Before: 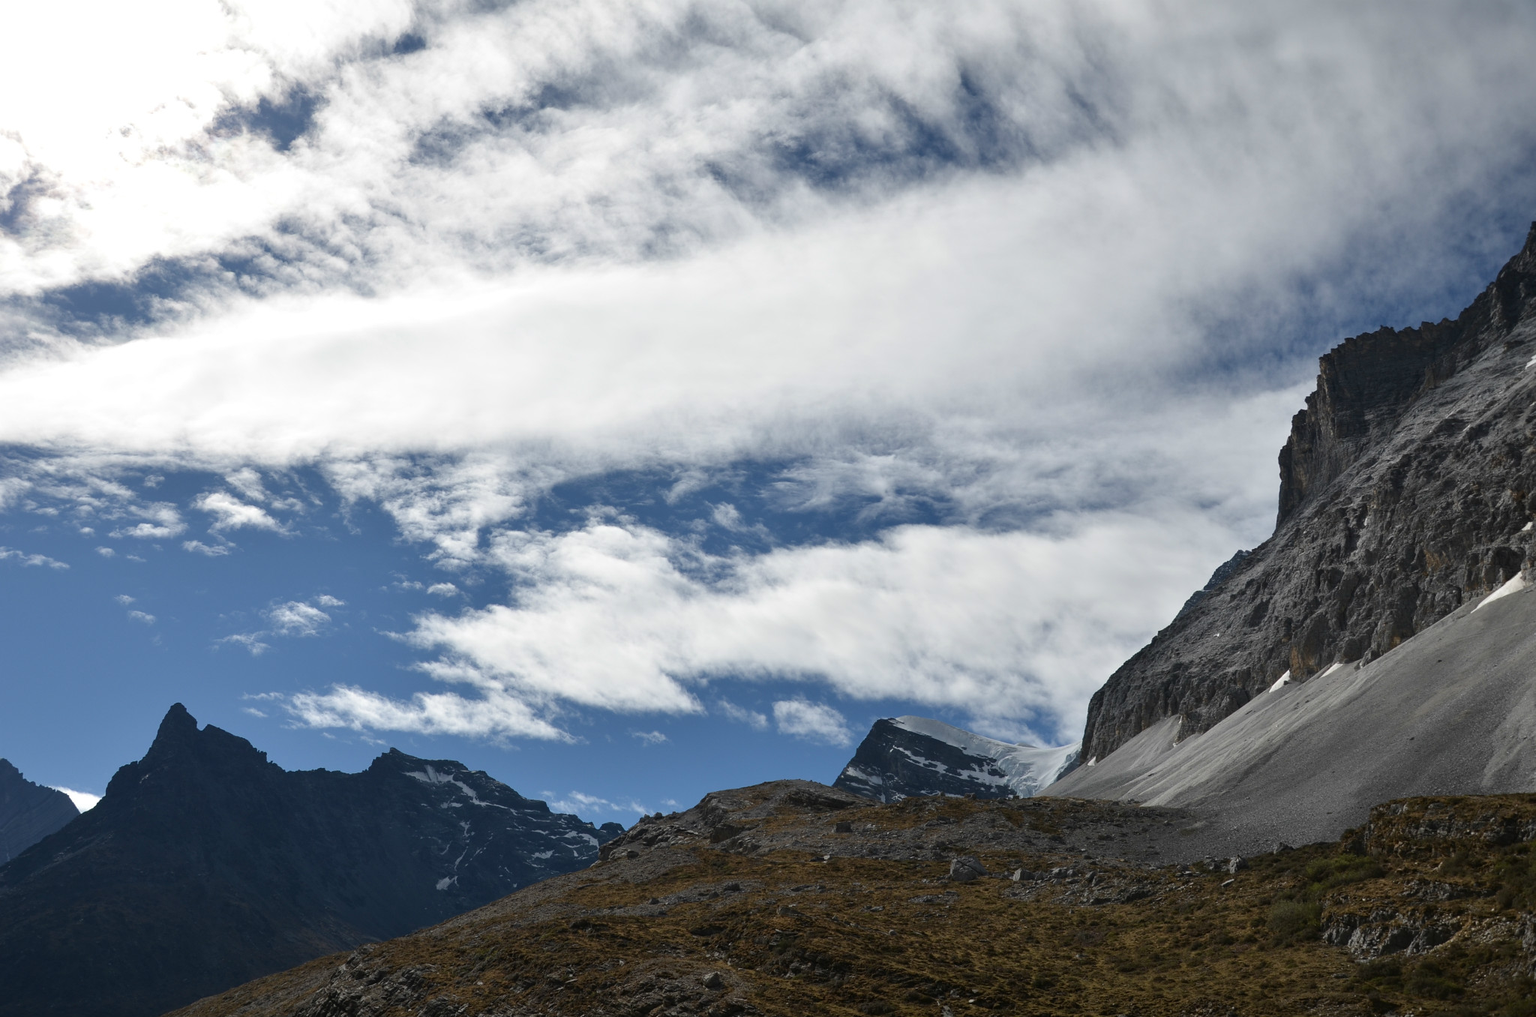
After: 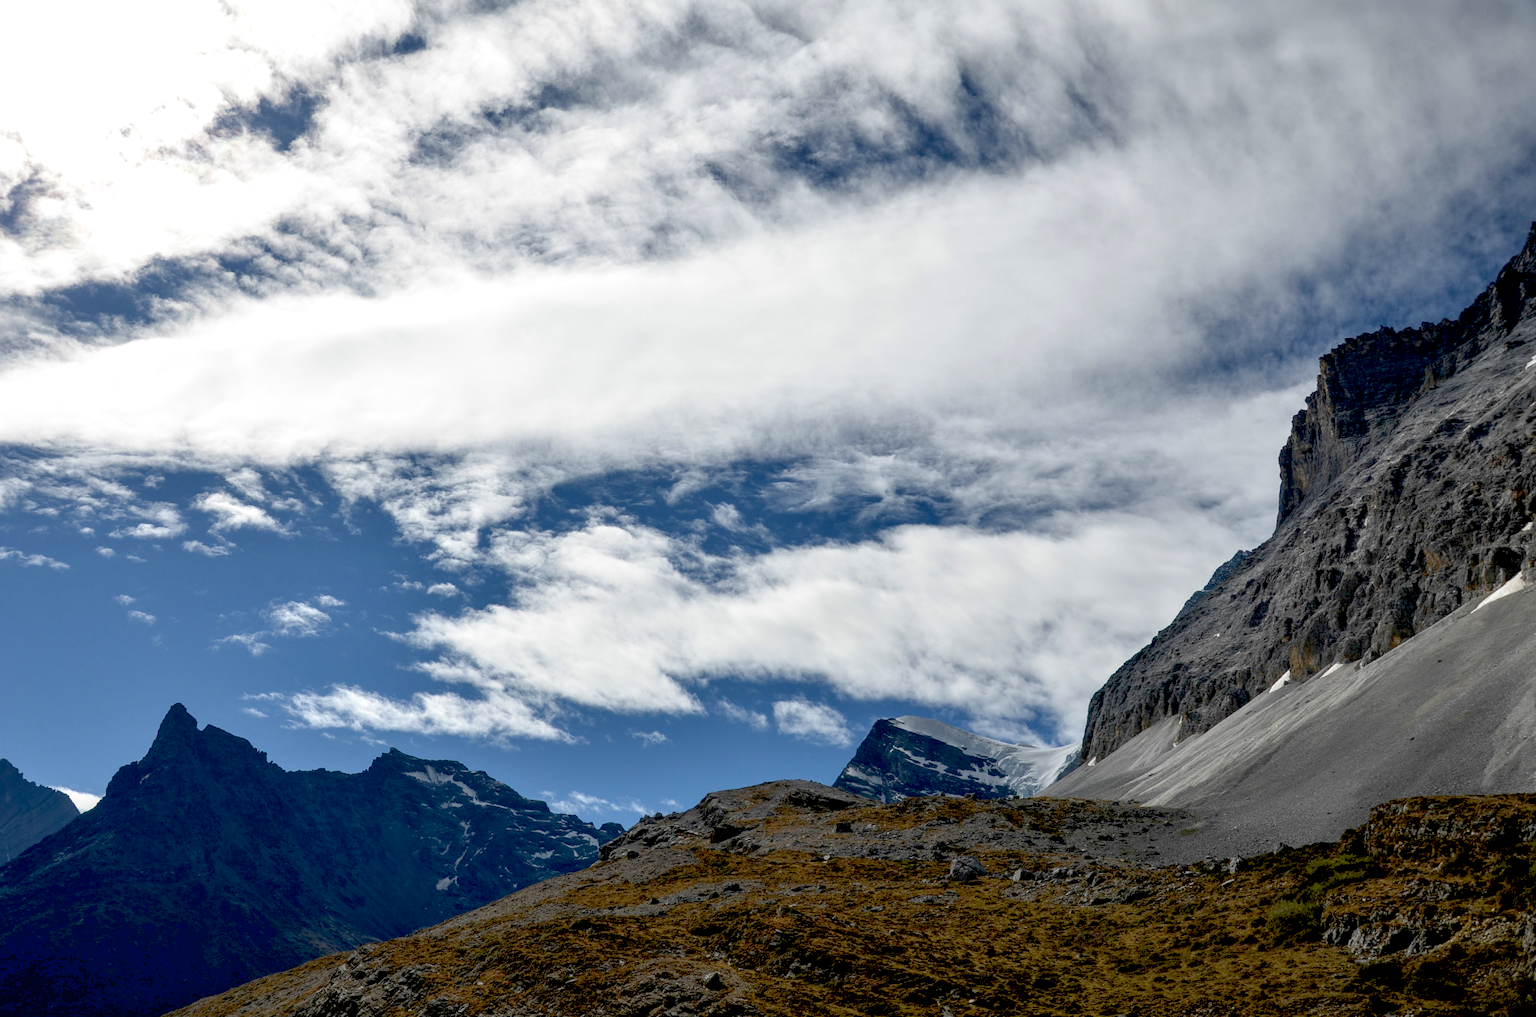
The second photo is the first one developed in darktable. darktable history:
exposure: black level correction 0.016, exposure -0.009 EV, compensate highlight preservation false
local contrast: on, module defaults
rgb curve: curves: ch0 [(0, 0) (0.072, 0.166) (0.217, 0.293) (0.414, 0.42) (1, 1)], compensate middle gray true, preserve colors basic power
contrast brightness saturation: contrast 0.1, brightness 0.03, saturation 0.09
